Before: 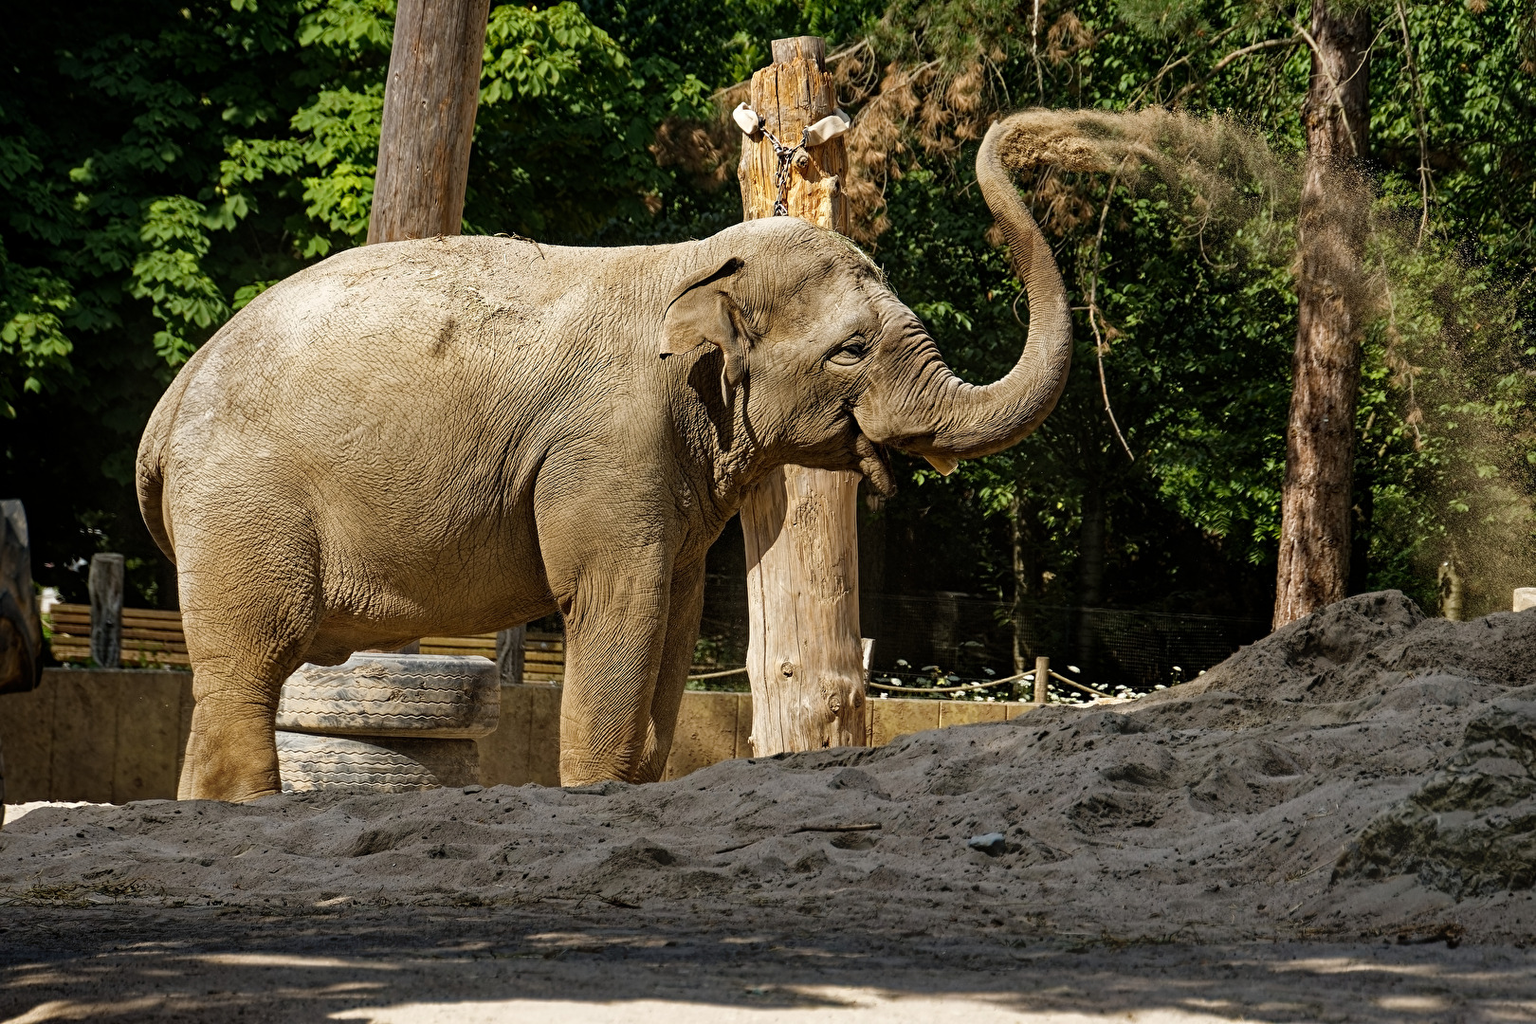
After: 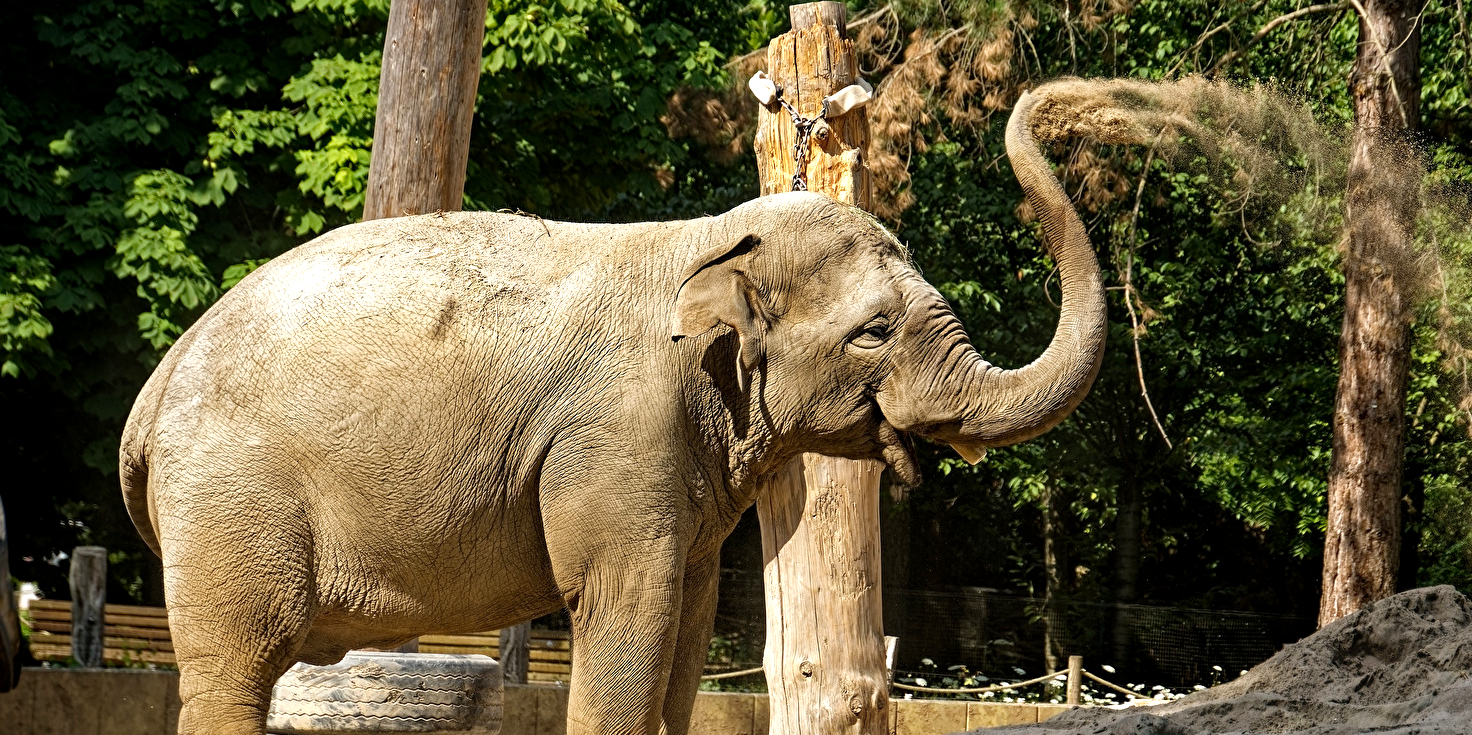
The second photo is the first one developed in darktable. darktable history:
crop: left 1.513%, top 3.446%, right 7.602%, bottom 28.428%
exposure: black level correction 0.001, exposure 0.499 EV, compensate exposure bias true, compensate highlight preservation false
